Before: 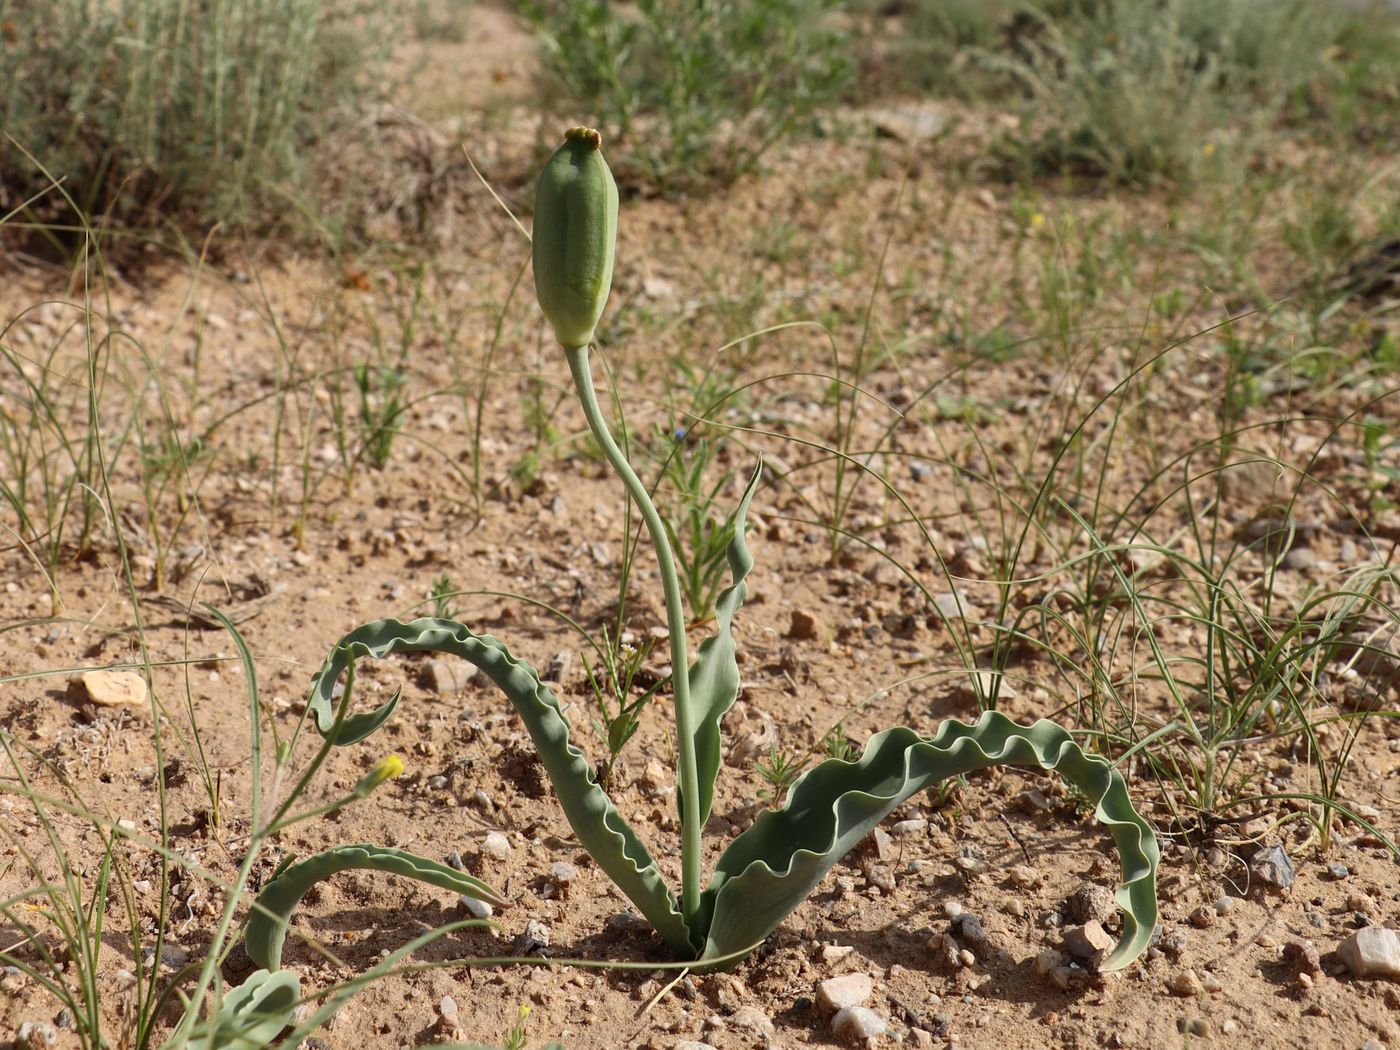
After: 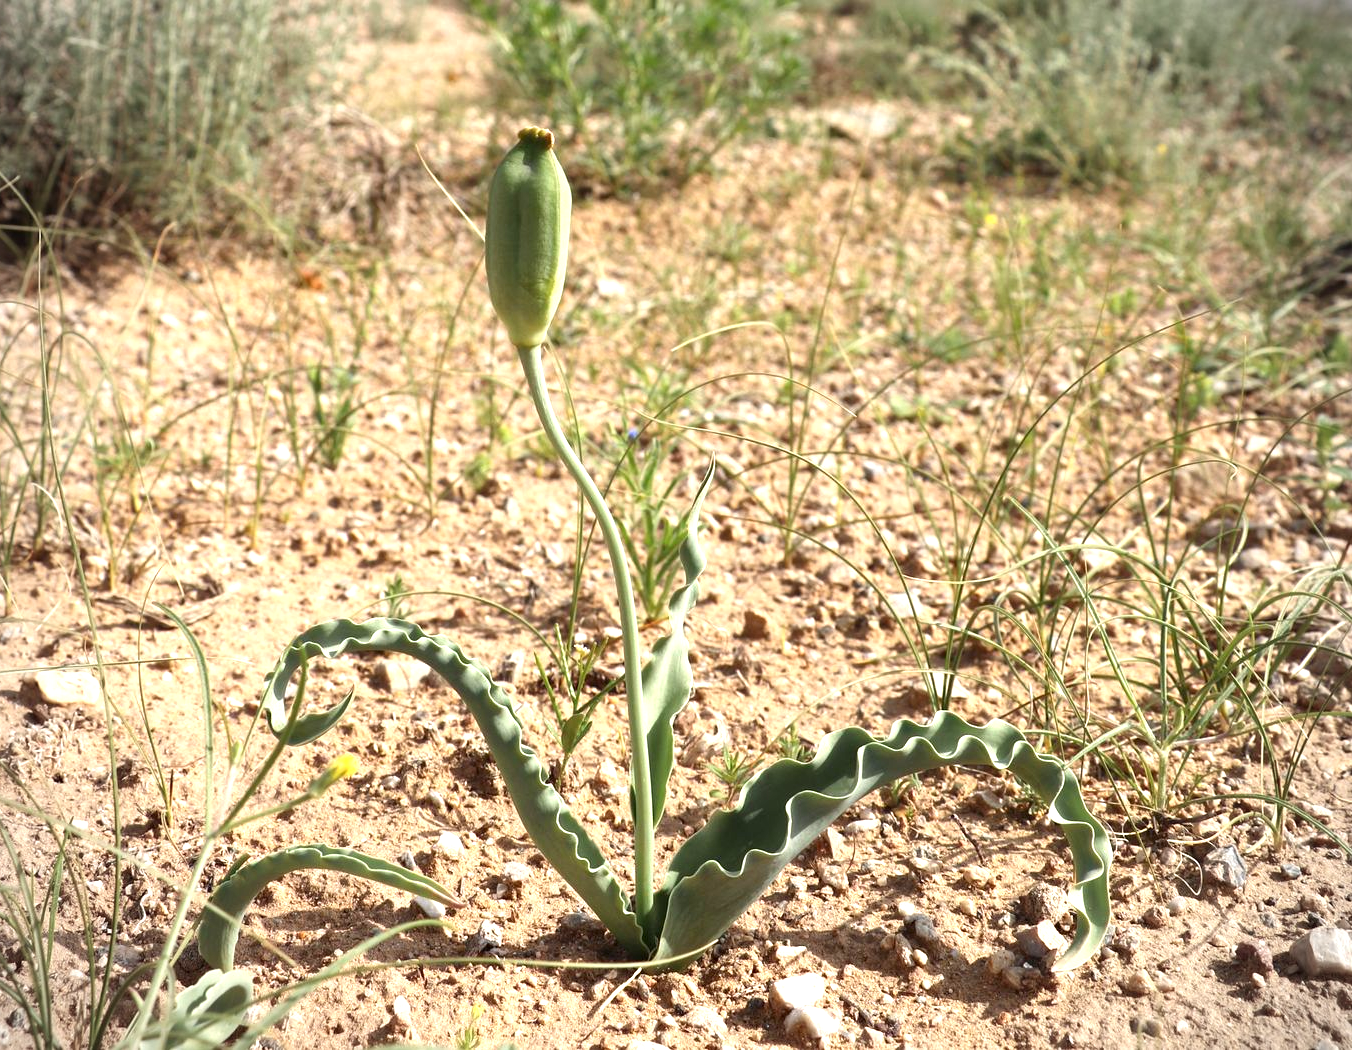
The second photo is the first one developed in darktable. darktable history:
exposure: exposure 1.146 EV, compensate highlight preservation false
crop and rotate: left 3.42%
vignetting: on, module defaults
